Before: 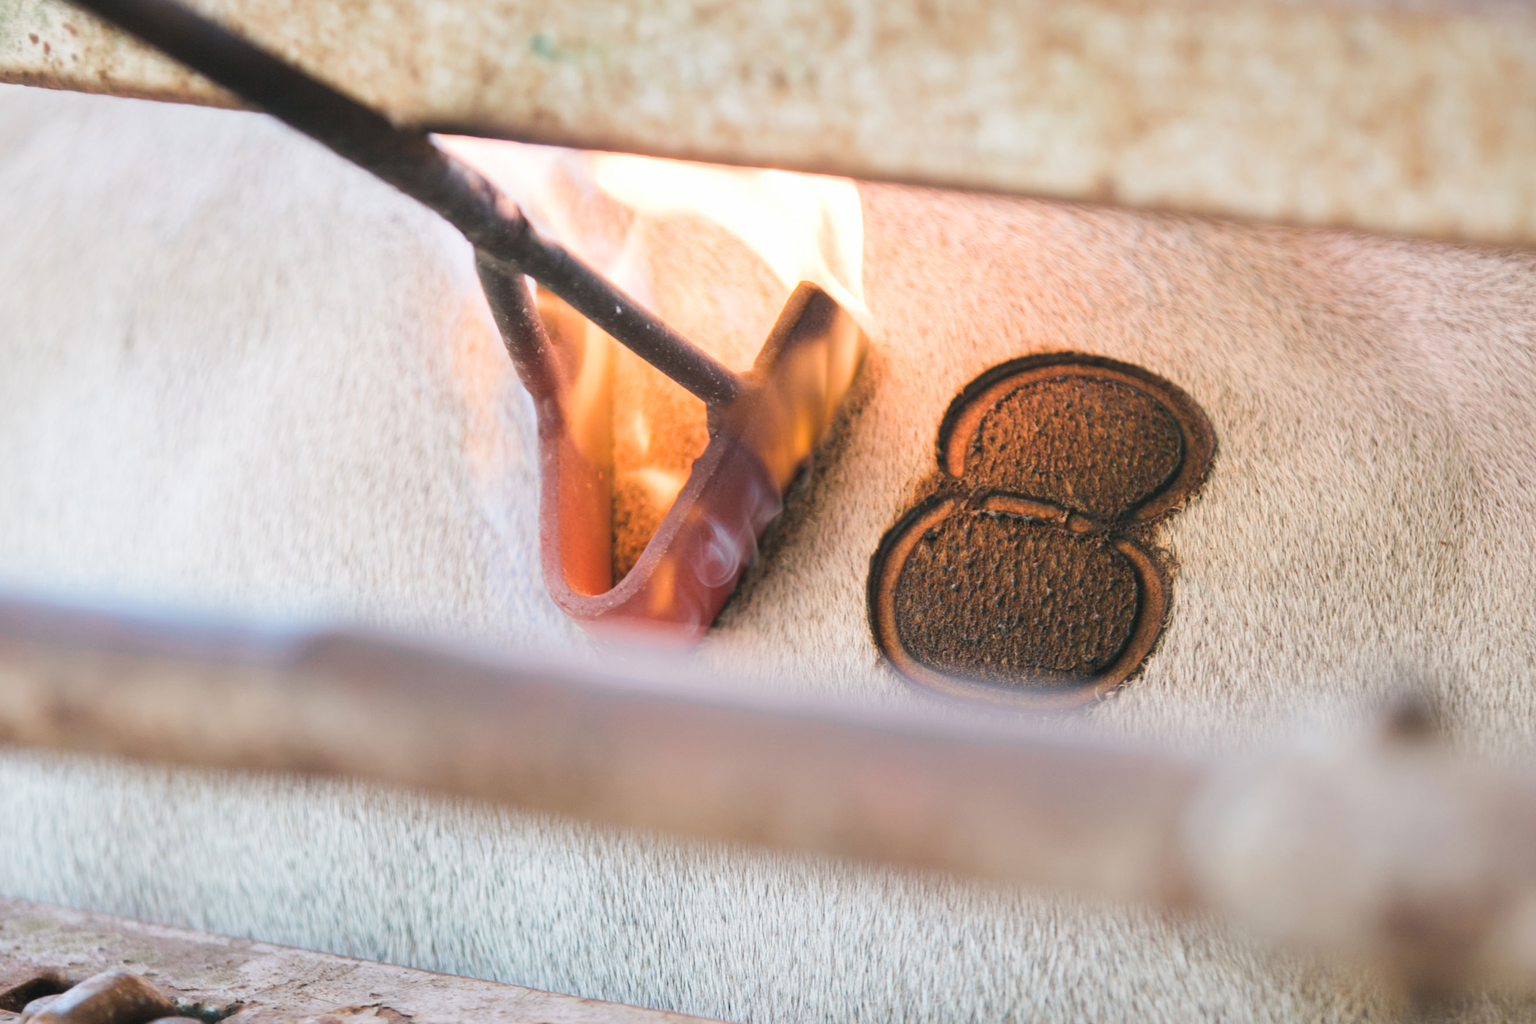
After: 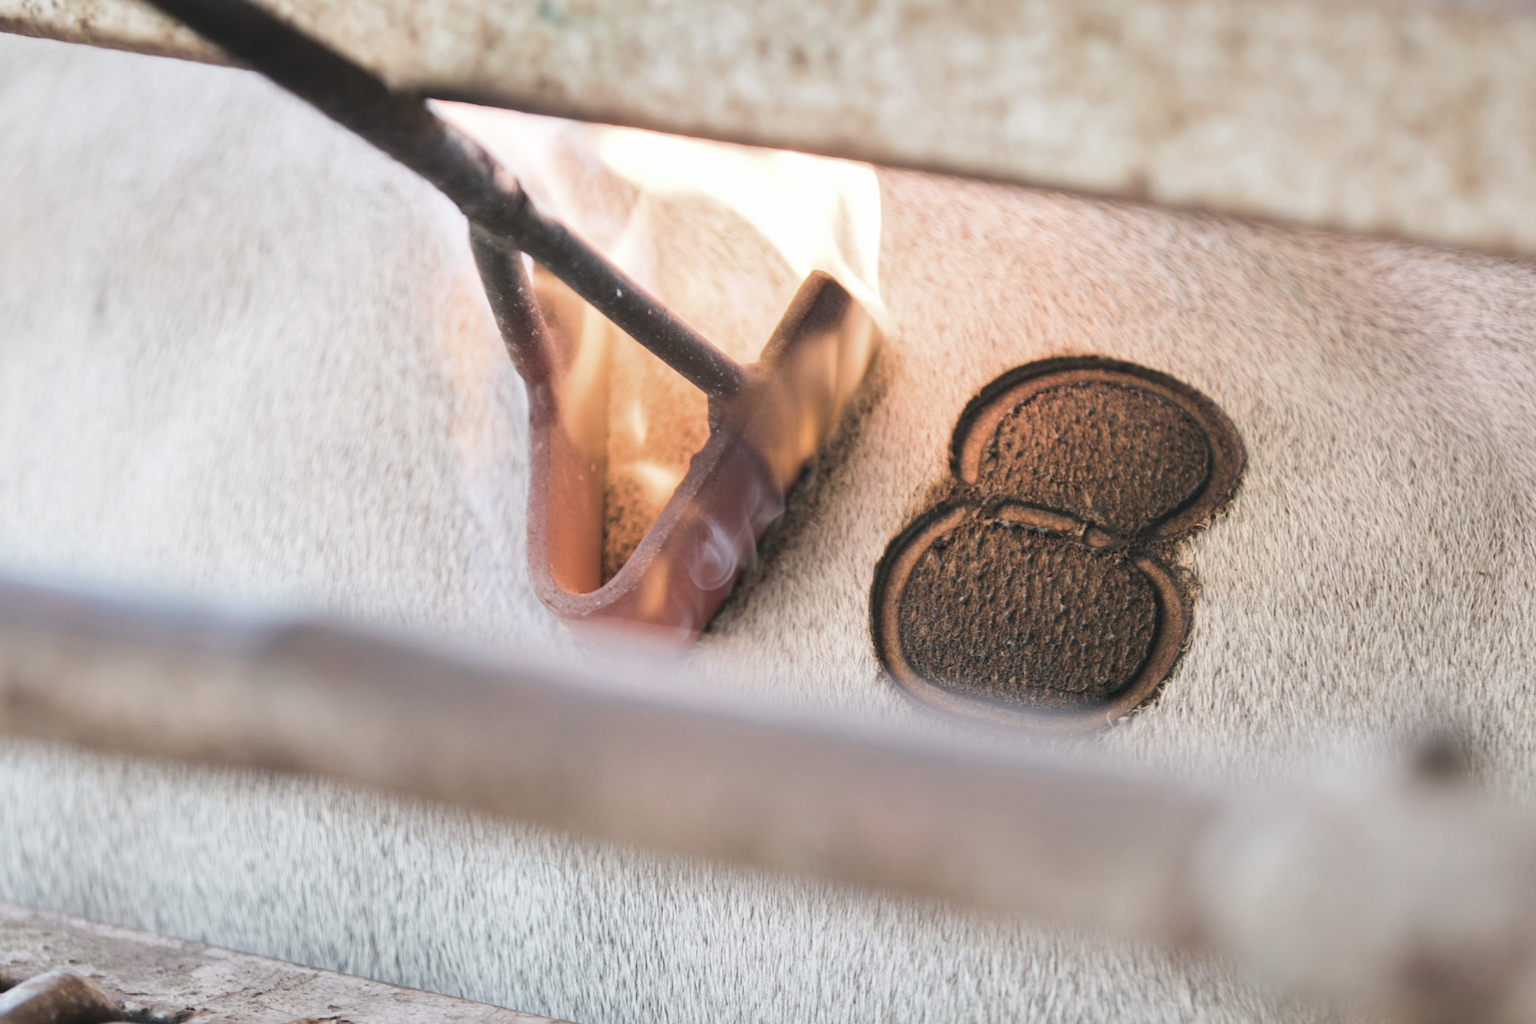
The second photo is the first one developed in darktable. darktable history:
shadows and highlights: shadows 29.21, highlights -29.04, low approximation 0.01, soften with gaussian
crop and rotate: angle -2.22°
sharpen: radius 2.873, amount 0.868, threshold 47.338
color correction: highlights b* 0.045, saturation 0.618
